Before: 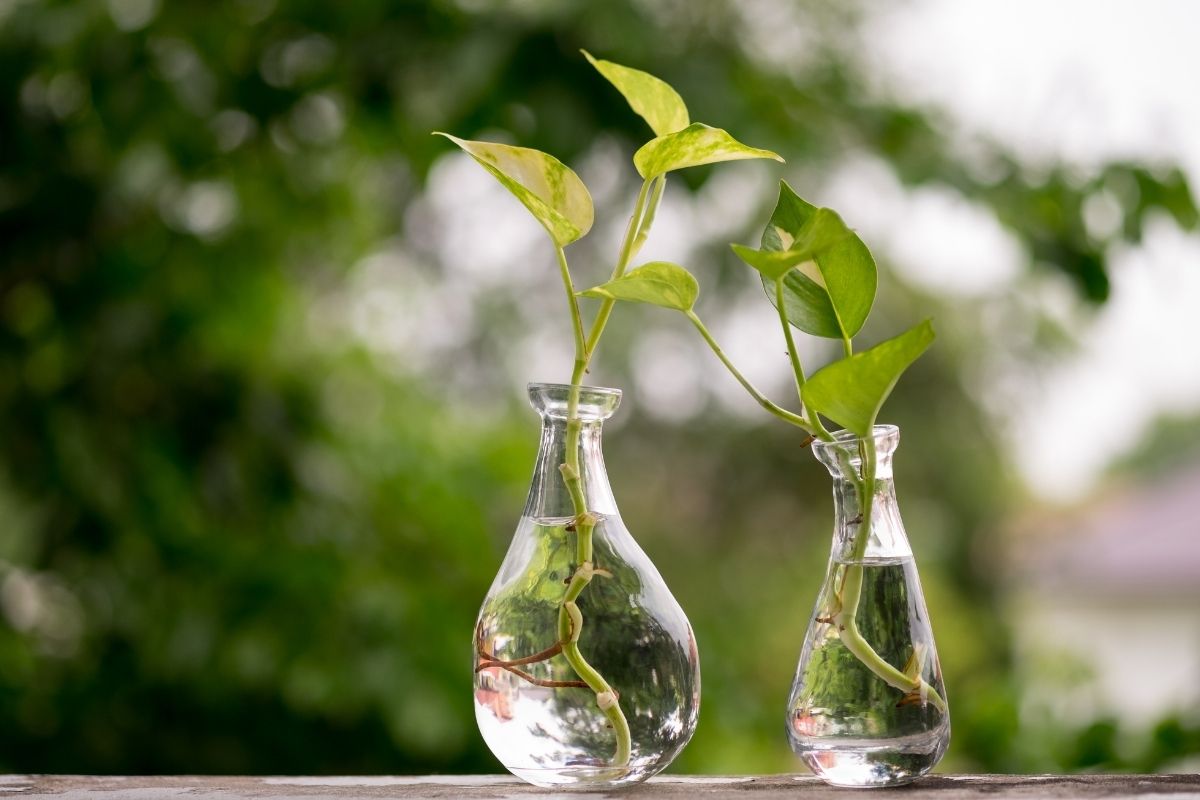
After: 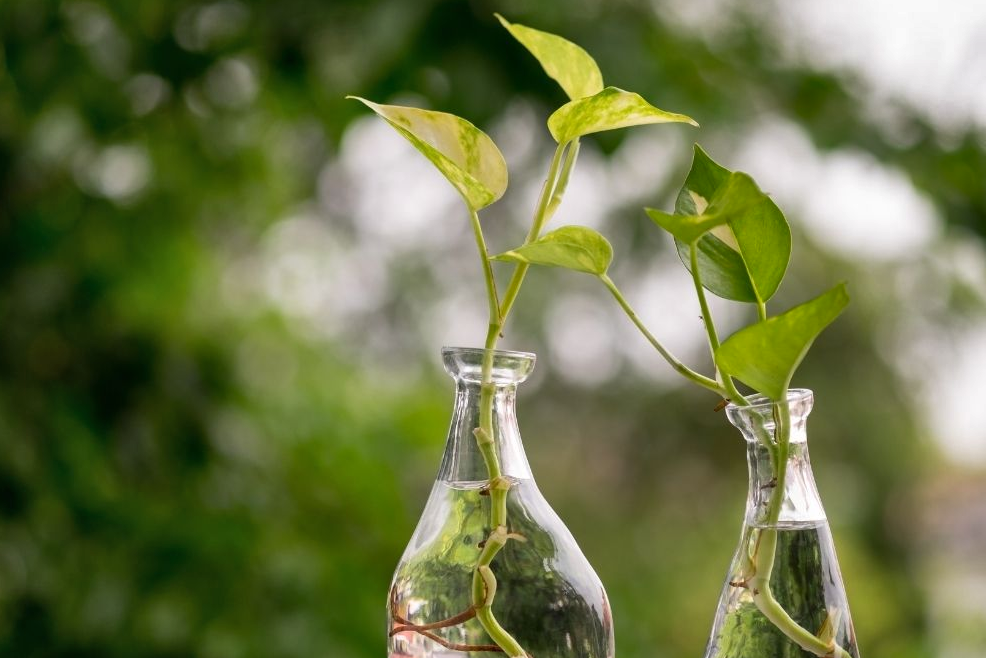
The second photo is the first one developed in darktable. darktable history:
crop and rotate: left 7.21%, top 4.543%, right 10.546%, bottom 13.192%
shadows and highlights: shadows 30.68, highlights -62.39, soften with gaussian
